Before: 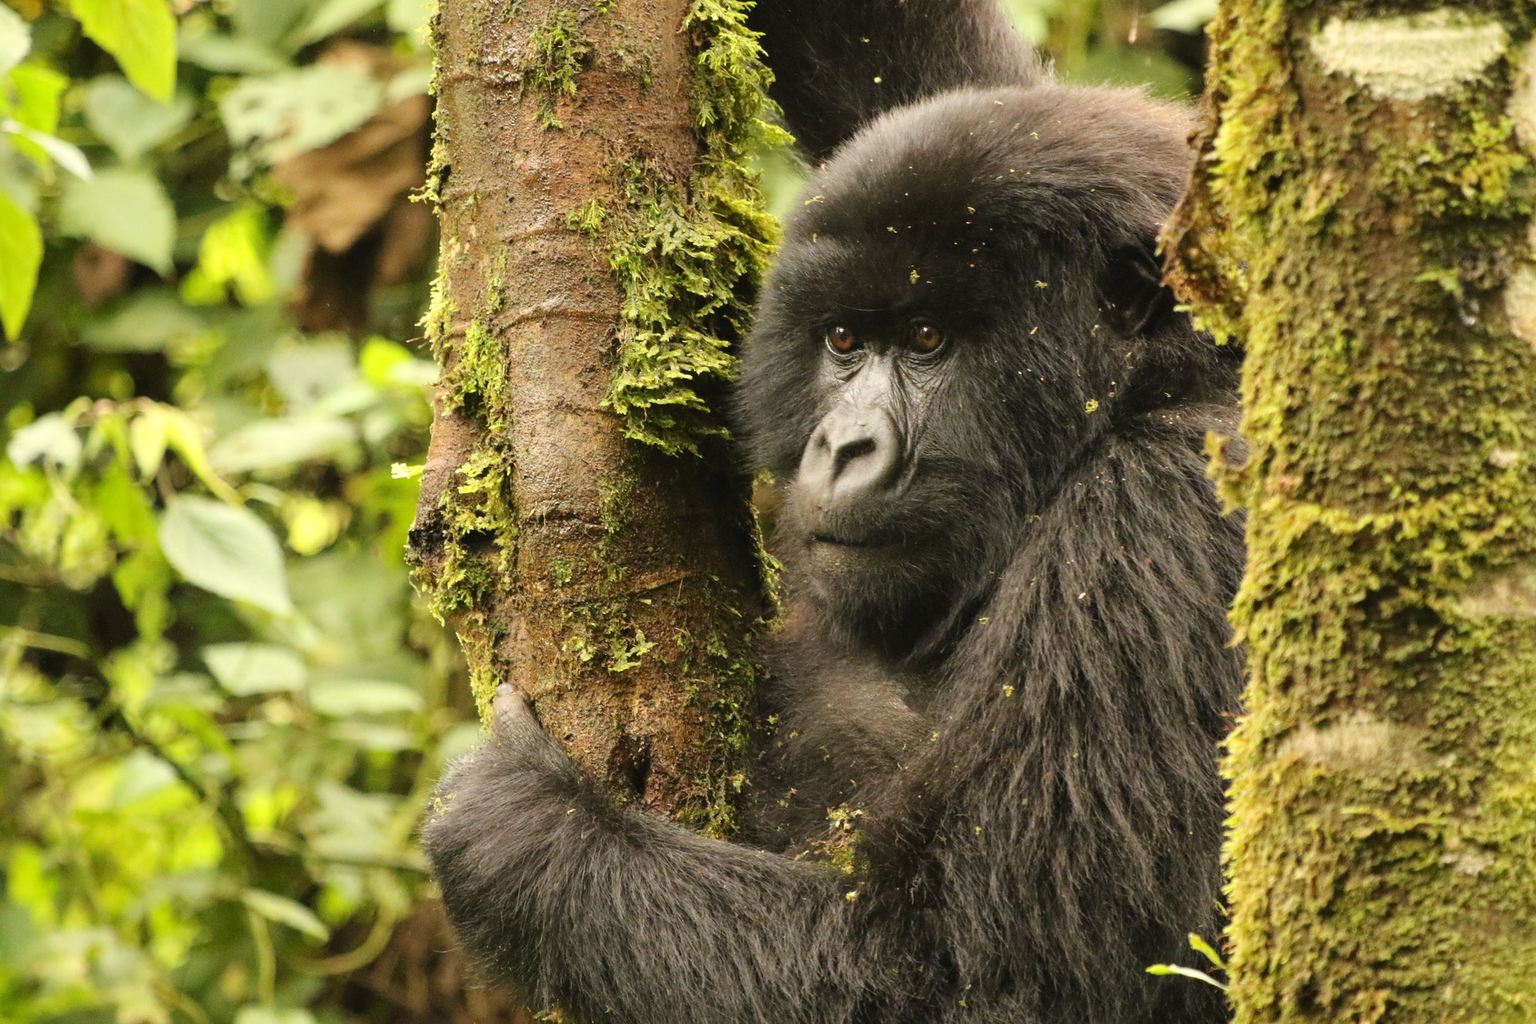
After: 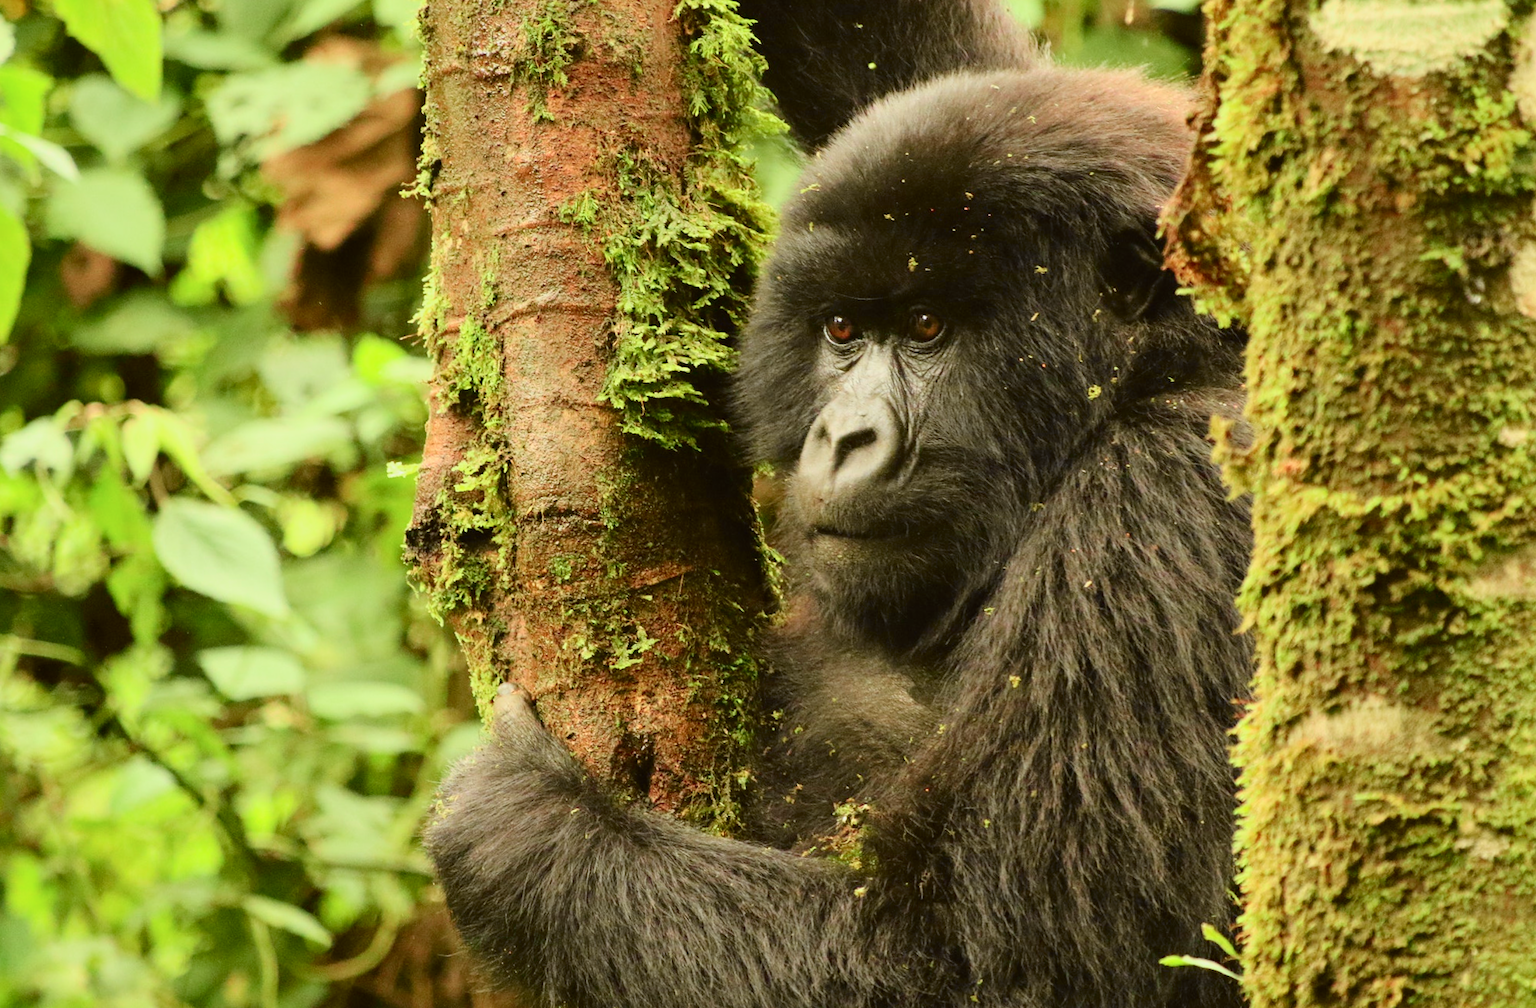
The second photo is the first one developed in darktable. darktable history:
tone curve: curves: ch0 [(0, 0.012) (0.052, 0.04) (0.107, 0.086) (0.269, 0.266) (0.471, 0.503) (0.731, 0.771) (0.921, 0.909) (0.999, 0.951)]; ch1 [(0, 0) (0.339, 0.298) (0.402, 0.363) (0.444, 0.415) (0.485, 0.469) (0.494, 0.493) (0.504, 0.501) (0.525, 0.534) (0.555, 0.593) (0.594, 0.648) (1, 1)]; ch2 [(0, 0) (0.48, 0.48) (0.504, 0.5) (0.535, 0.557) (0.581, 0.623) (0.649, 0.683) (0.824, 0.815) (1, 1)], color space Lab, independent channels, preserve colors none
rotate and perspective: rotation -1°, crop left 0.011, crop right 0.989, crop top 0.025, crop bottom 0.975
color correction: highlights a* -2.73, highlights b* -2.09, shadows a* 2.41, shadows b* 2.73
